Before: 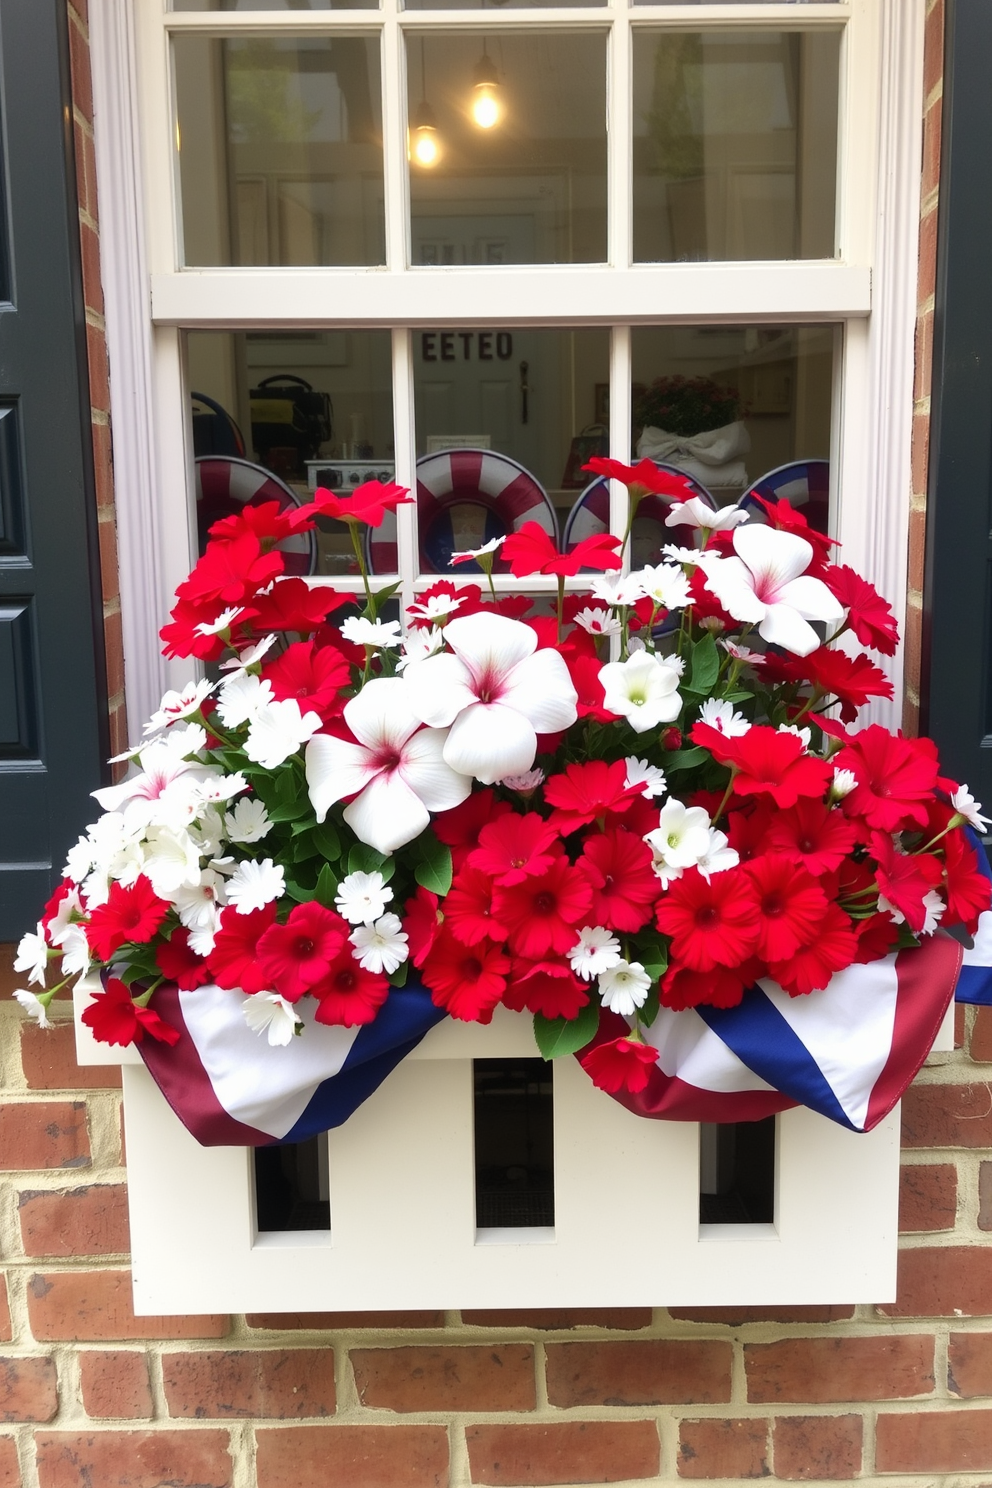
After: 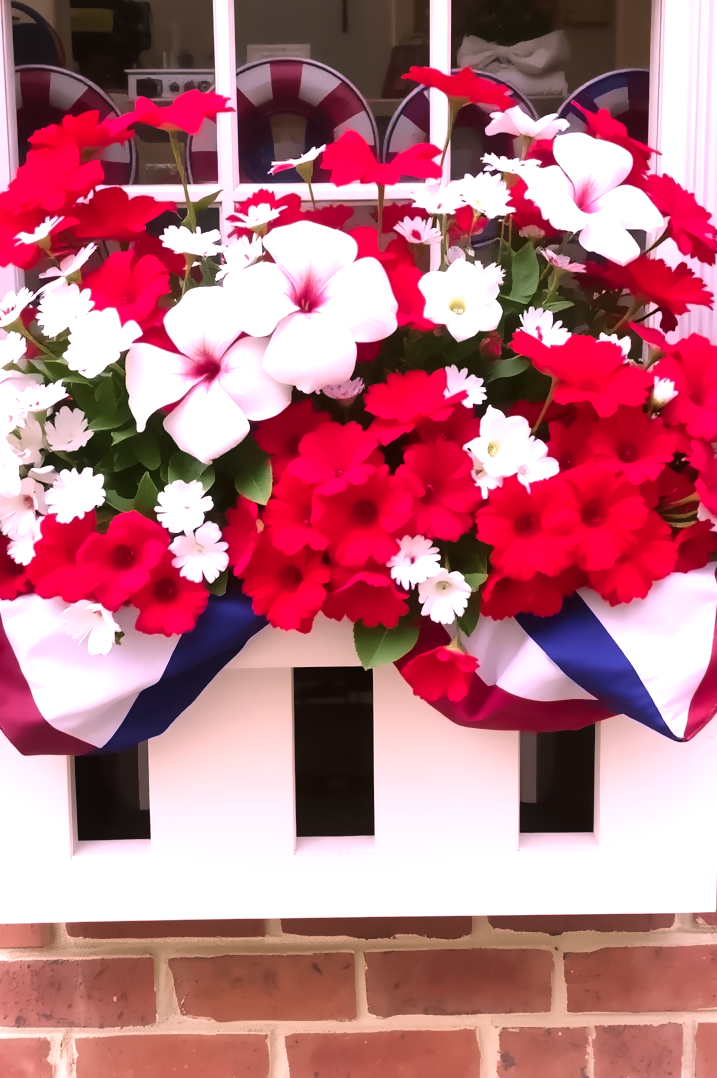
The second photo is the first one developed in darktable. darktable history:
denoise (profiled): patch size 2, strength 4, preserve shadows 1.02, bias correction -0.395, scattering 0.3, a [0, 0, 0]
exposure: exposure 0.05 EV
tone equalizer: -8 EV 0.02 EV, -7 EV 0.137 EV, -6 EV 0.249 EV, -5 EV 0.199 EV, -4 EV 0.104 EV, -3 EV 0.307 EV, -2 EV 0.428 EV, -1 EV 0.391 EV, +0 EV 0.398 EV, mask contrast compensation 0.05 EV
color equalizer: on, module defaults
color correction: highlights a* 19.89, highlights b* -8.27, shadows a* 2.46, shadows b* 1.79
crop: left 18.177%, top 26.287%, right 9.468%, bottom 1.247%
